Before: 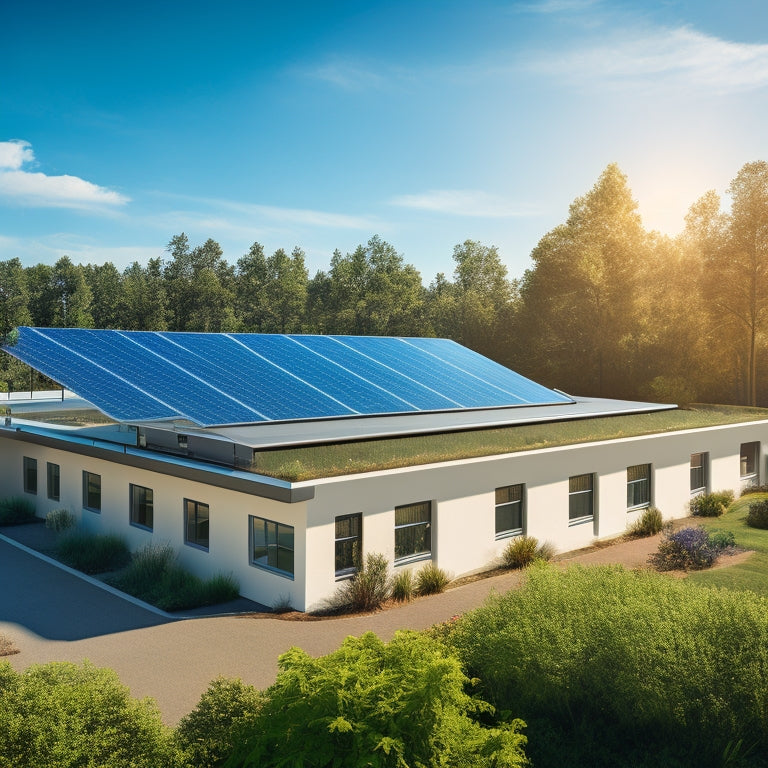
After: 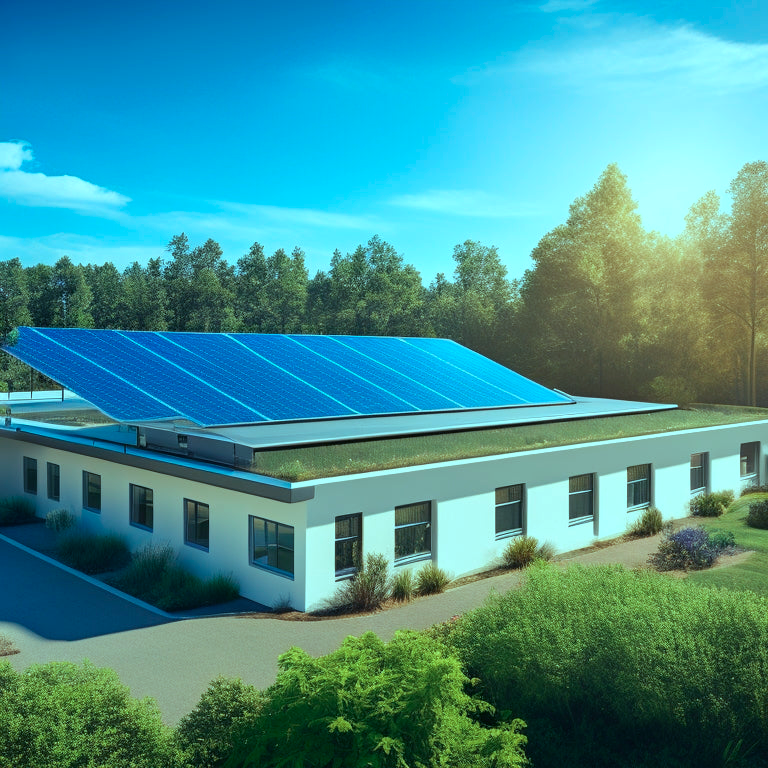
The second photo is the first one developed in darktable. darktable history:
color balance rgb: shadows lift › chroma 7.23%, shadows lift › hue 246.48°, highlights gain › chroma 5.38%, highlights gain › hue 196.93°, white fulcrum 1 EV
white balance: emerald 1
color calibration: illuminant Planckian (black body), x 0.368, y 0.361, temperature 4275.92 K
